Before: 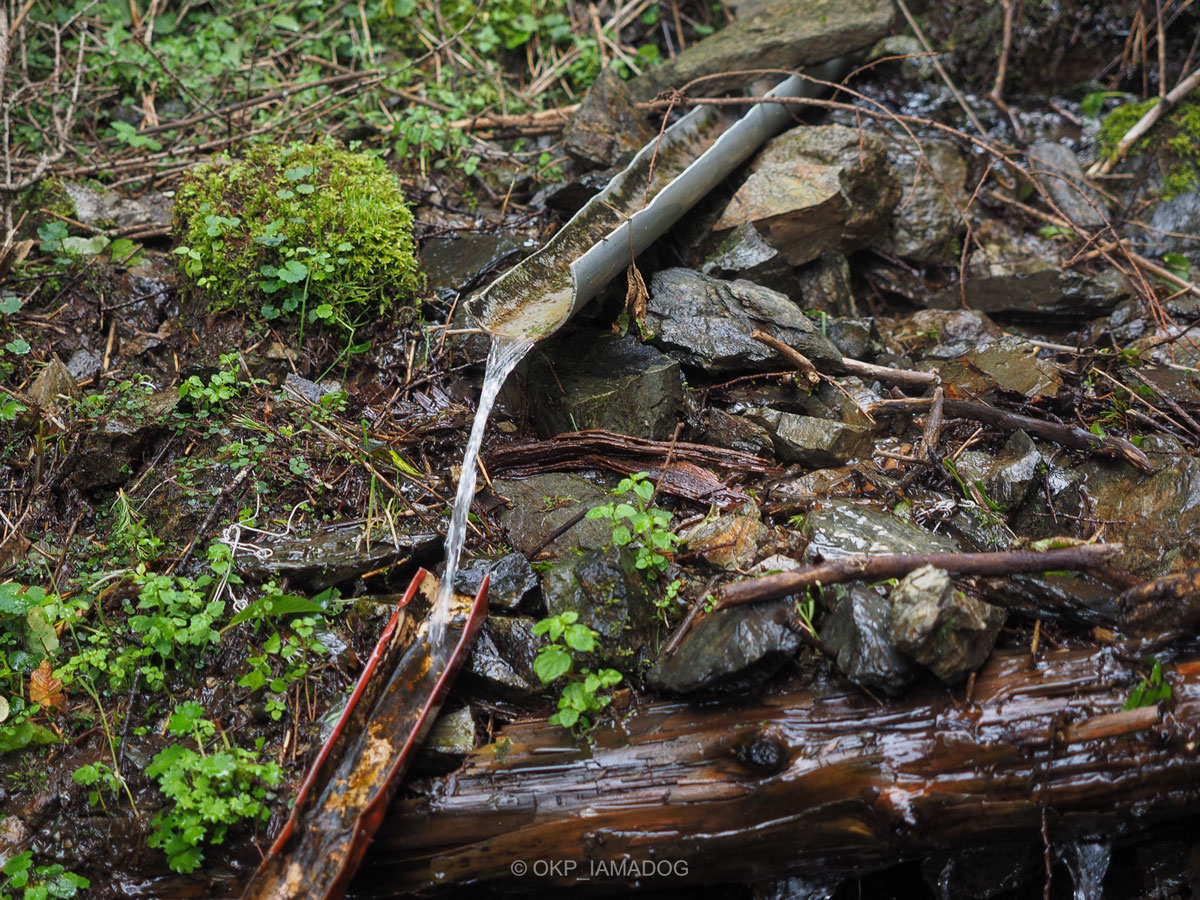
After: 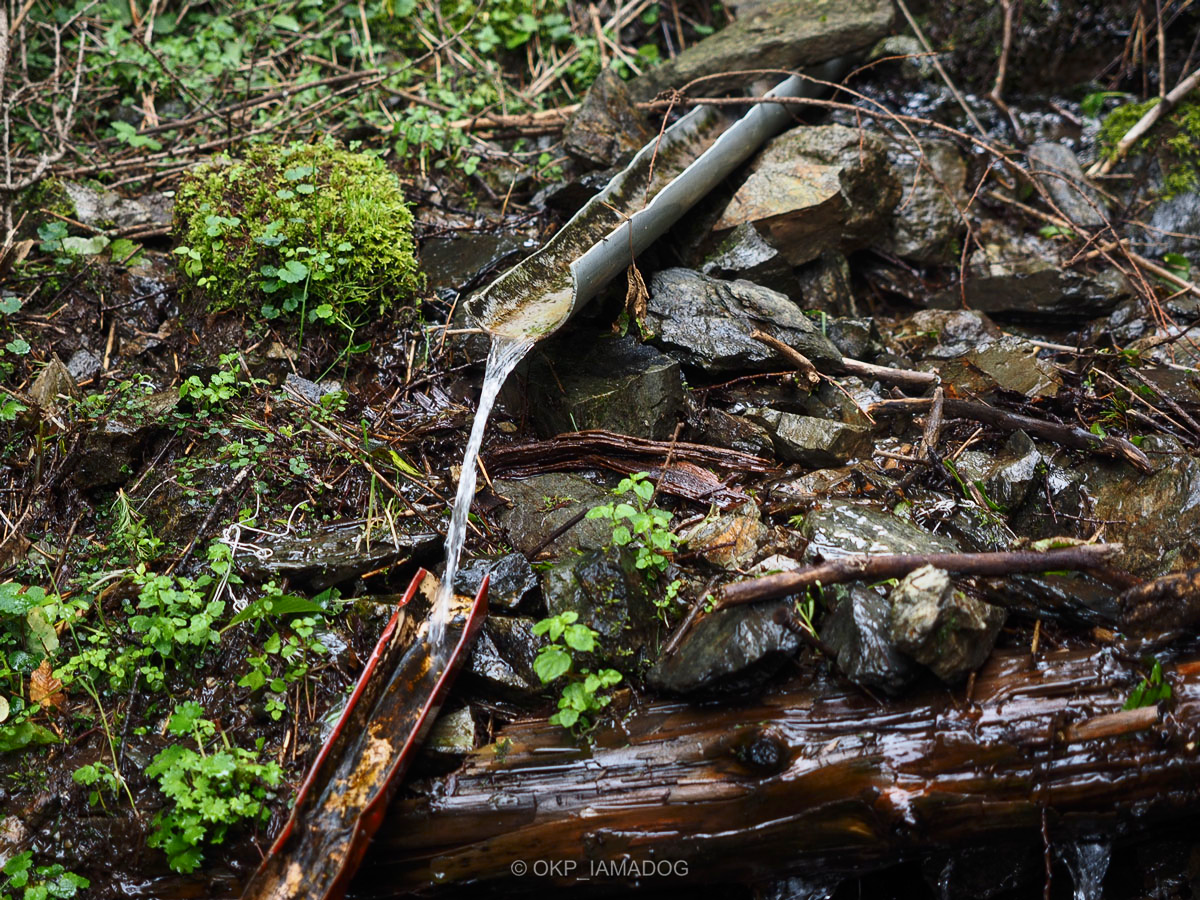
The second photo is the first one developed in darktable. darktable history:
contrast brightness saturation: contrast 0.22
